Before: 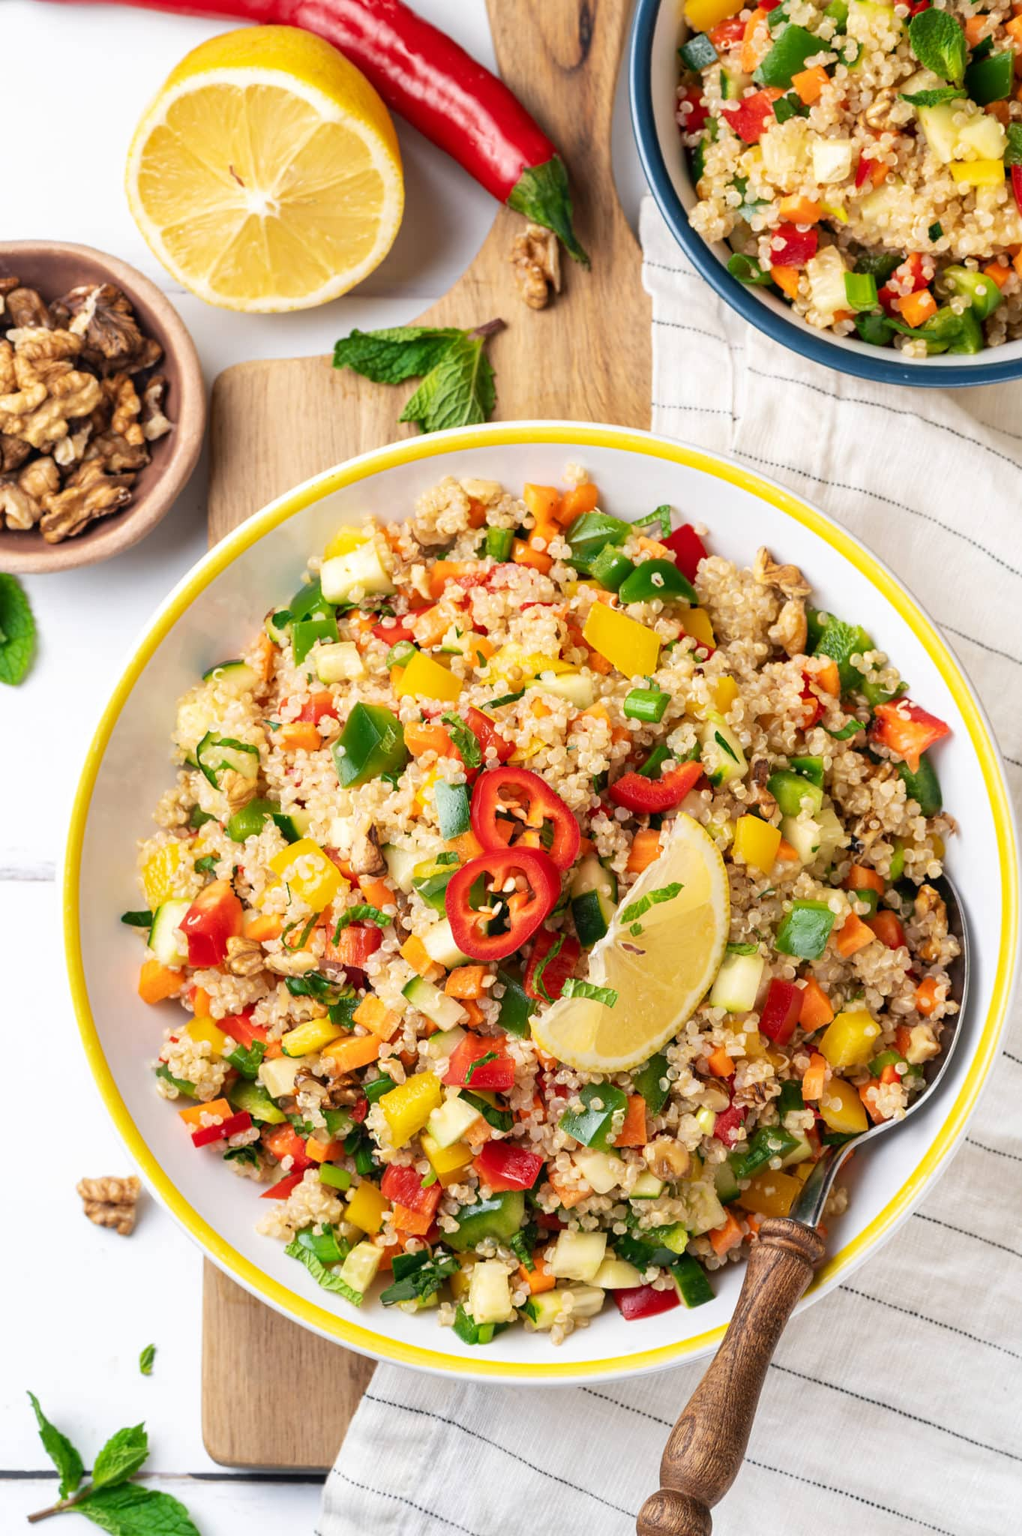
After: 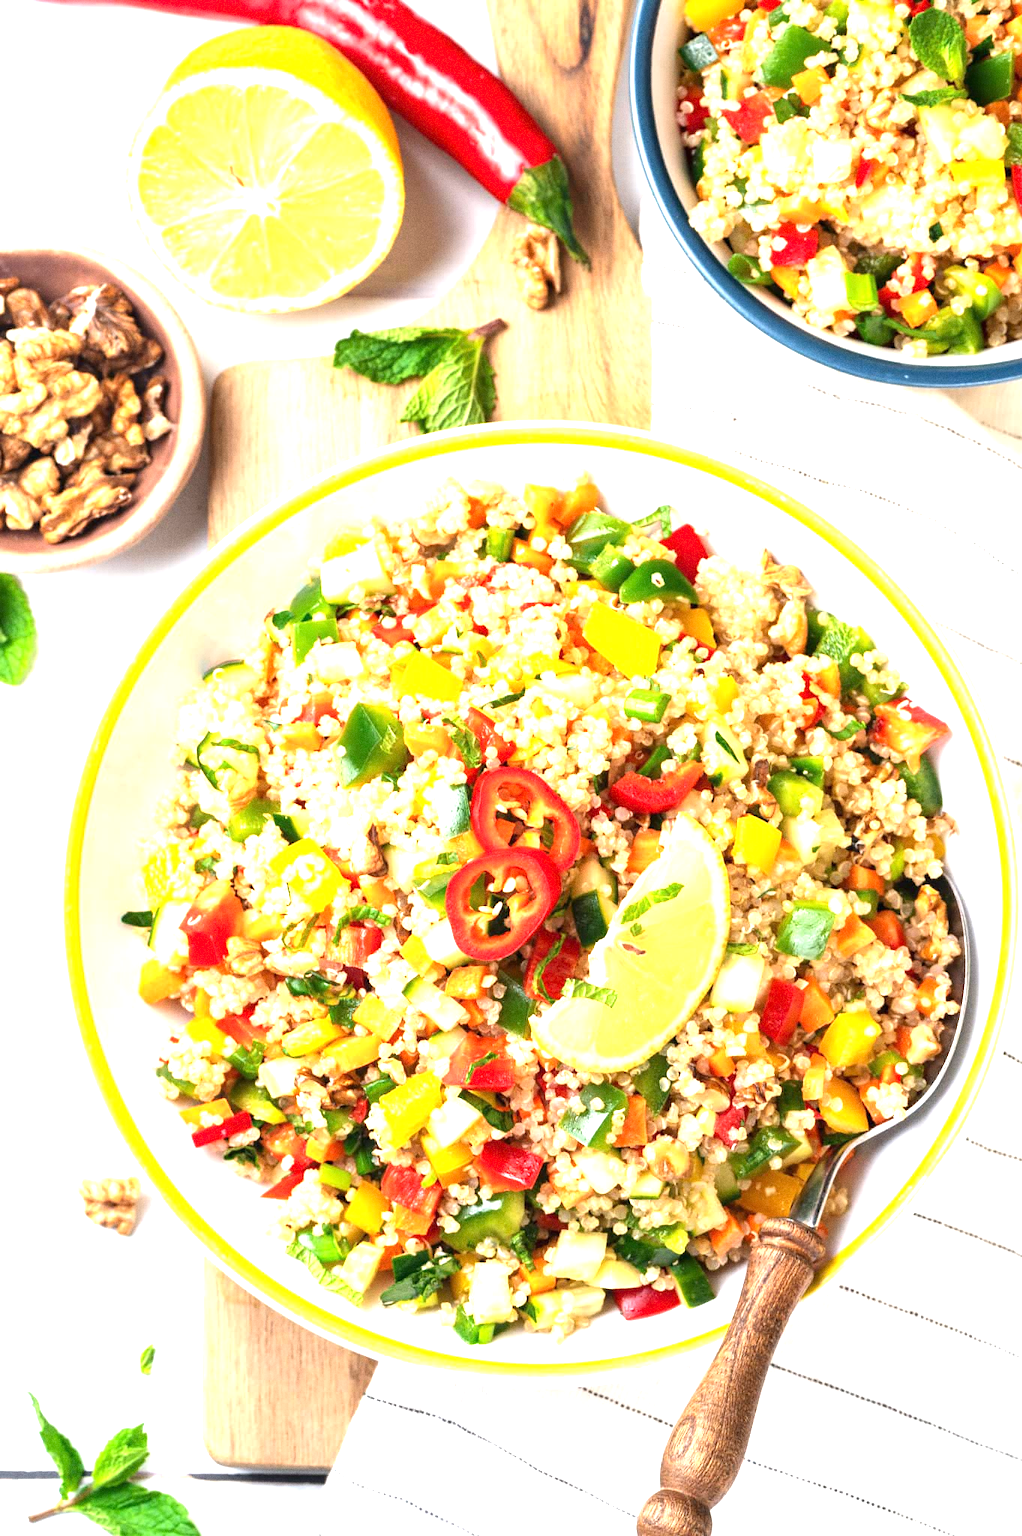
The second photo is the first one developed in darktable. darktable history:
grain: coarseness 0.09 ISO
exposure: black level correction 0, exposure 1.675 EV, compensate exposure bias true, compensate highlight preservation false
